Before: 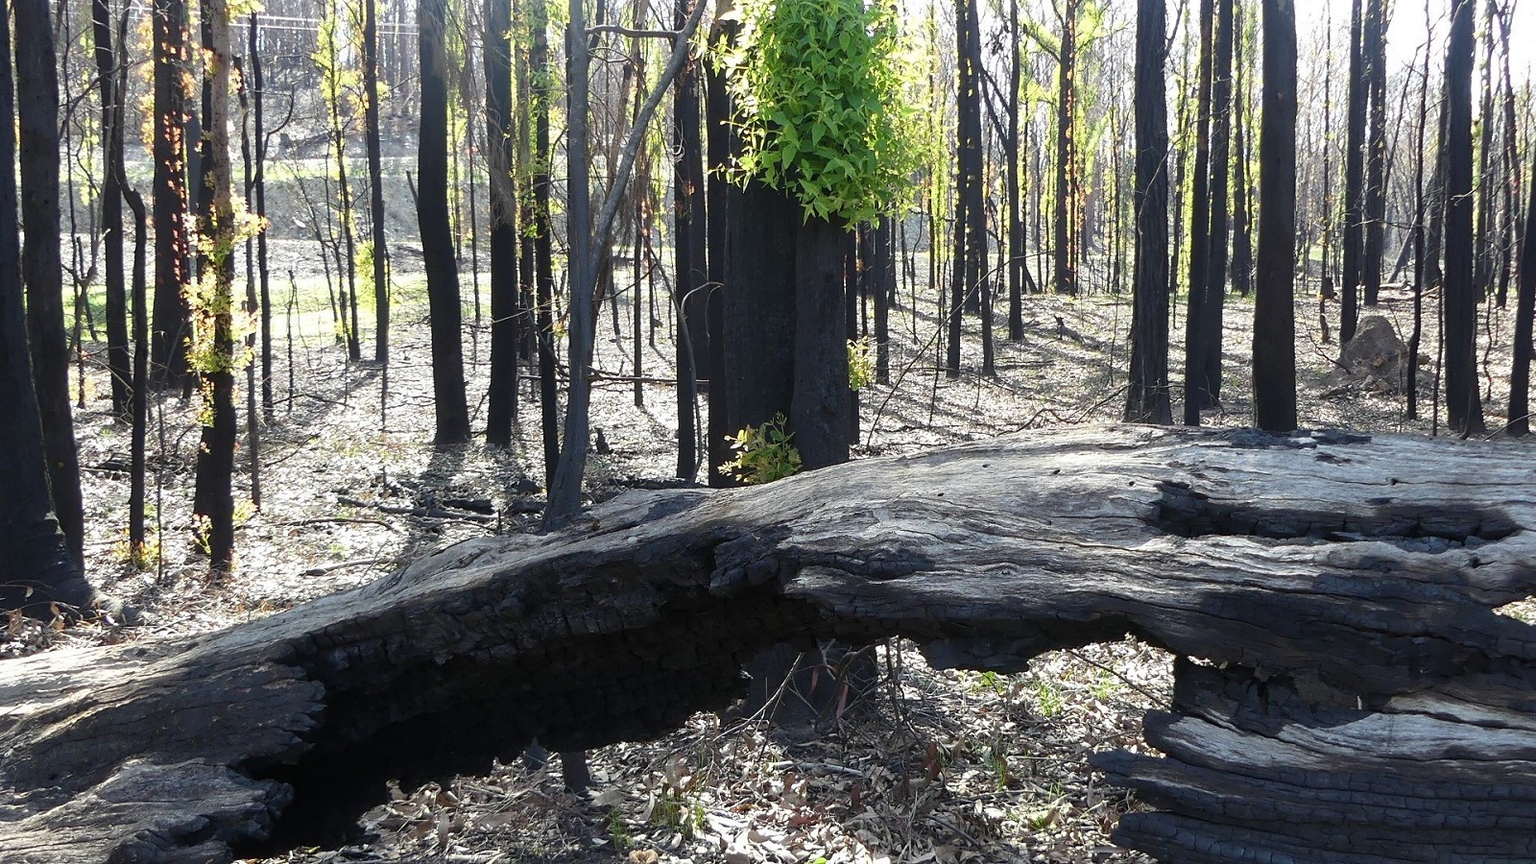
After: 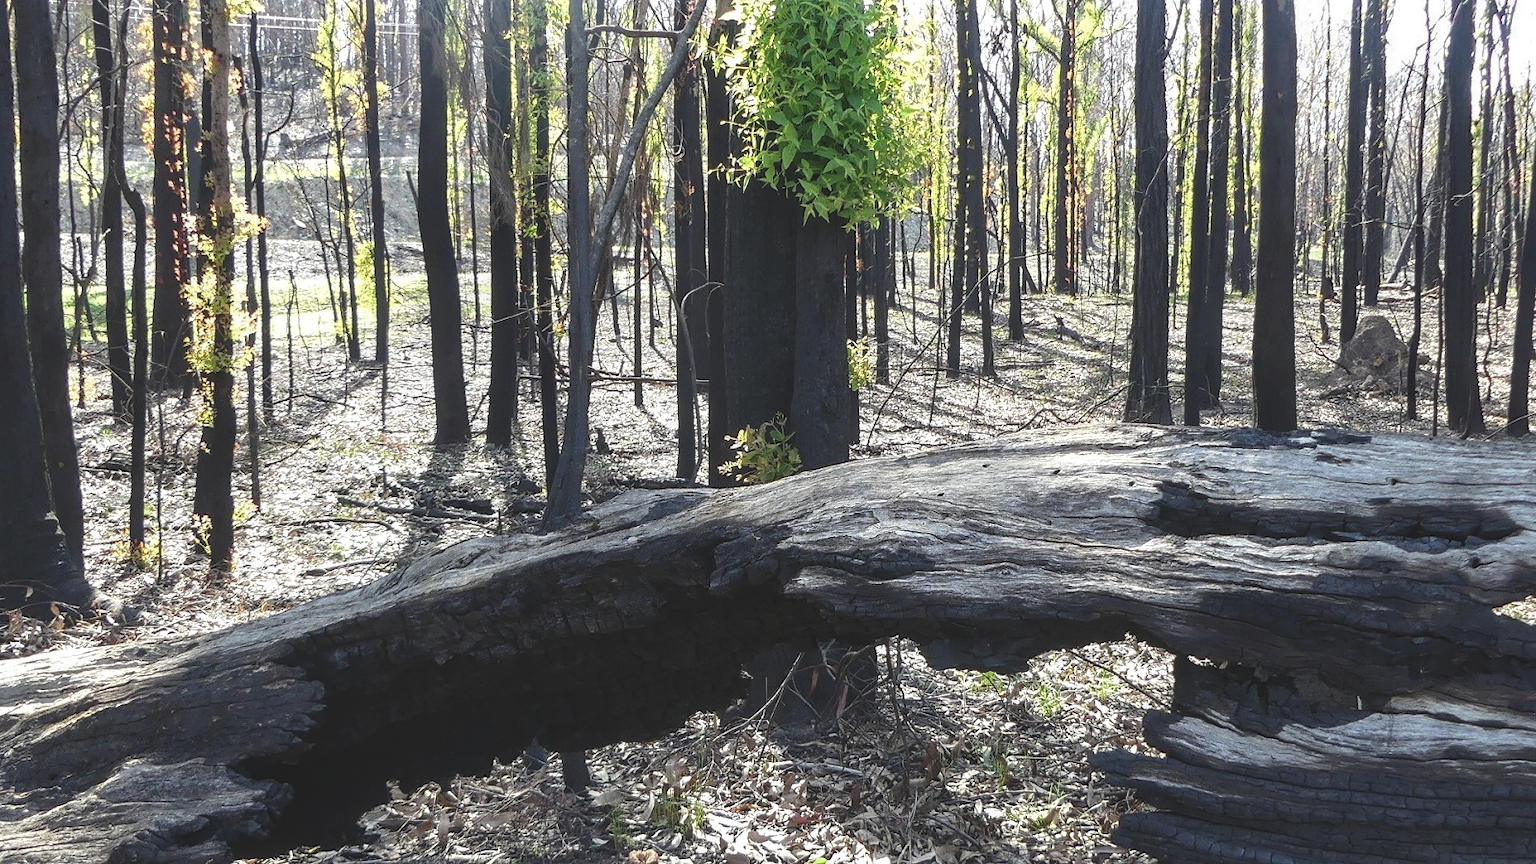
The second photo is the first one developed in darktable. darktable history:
local contrast: detail 130%
exposure: black level correction -0.015, compensate highlight preservation false
